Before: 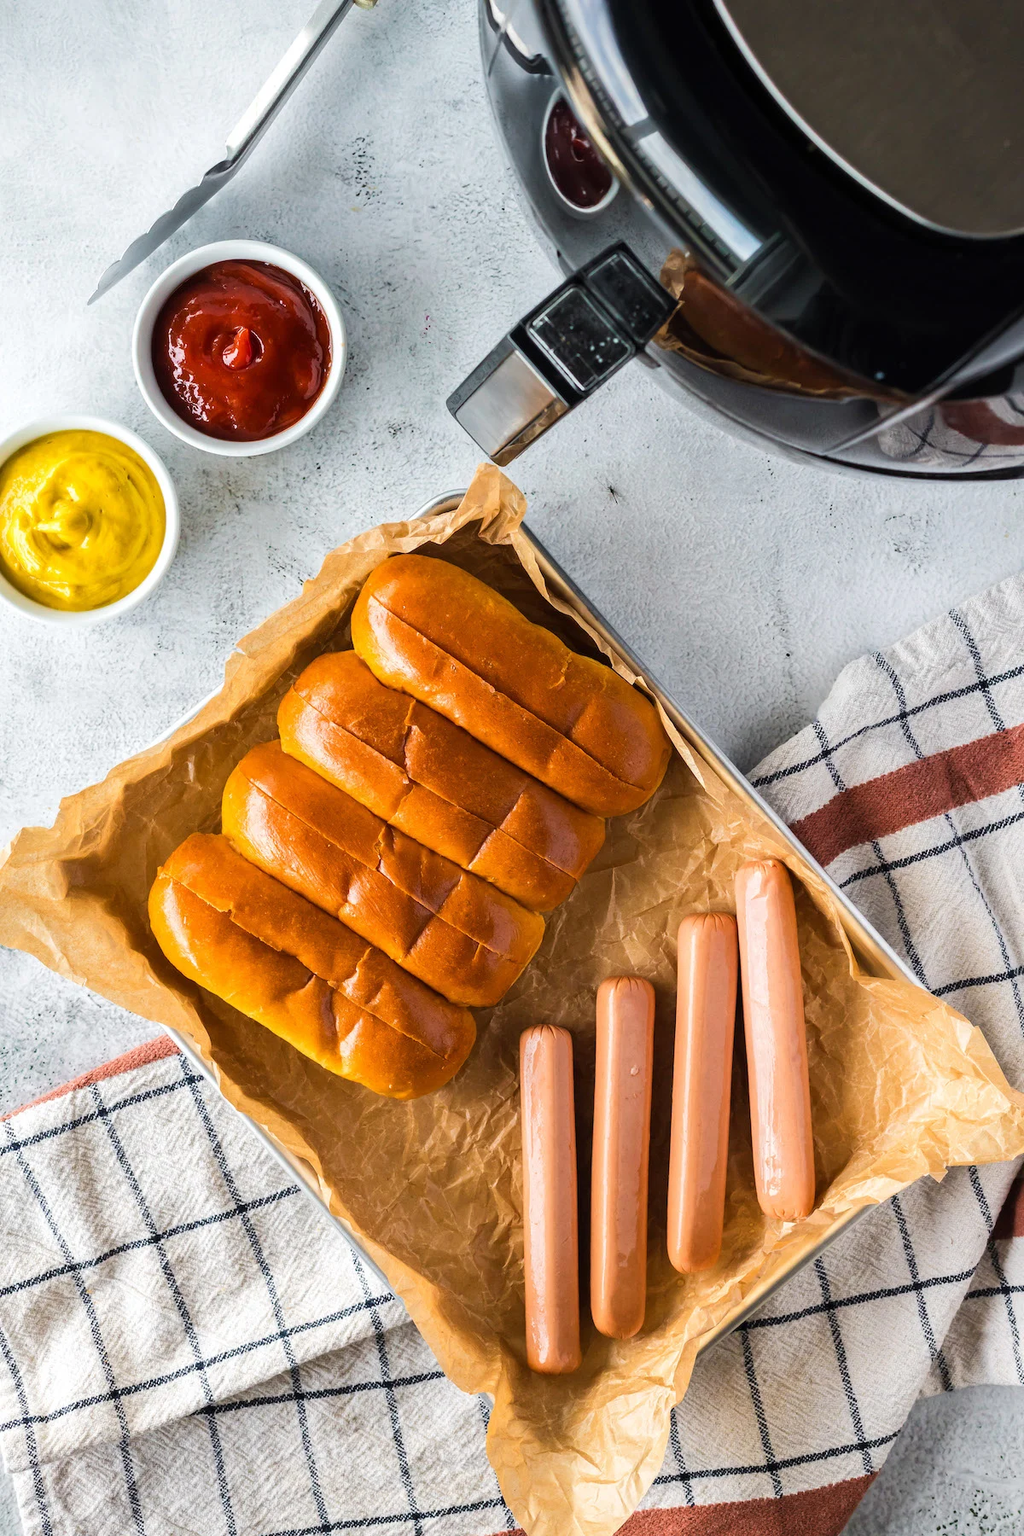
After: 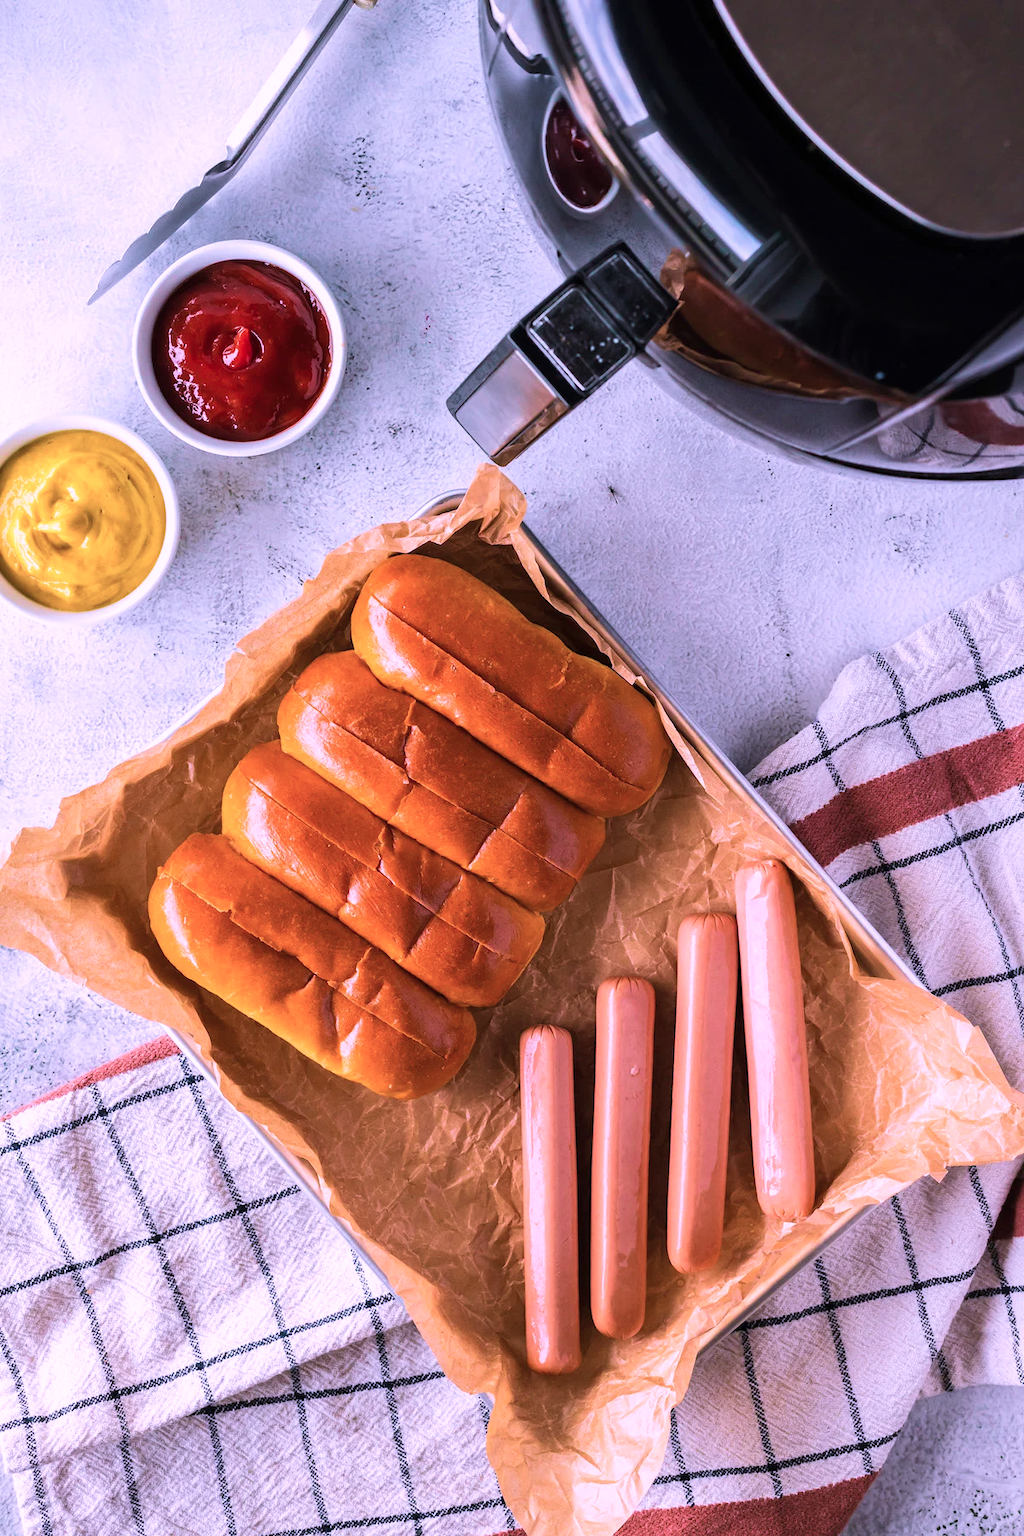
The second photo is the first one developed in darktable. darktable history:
color correction: highlights a* 15.03, highlights b* -25.07
velvia: on, module defaults
levels: mode automatic, gray 50.8%
